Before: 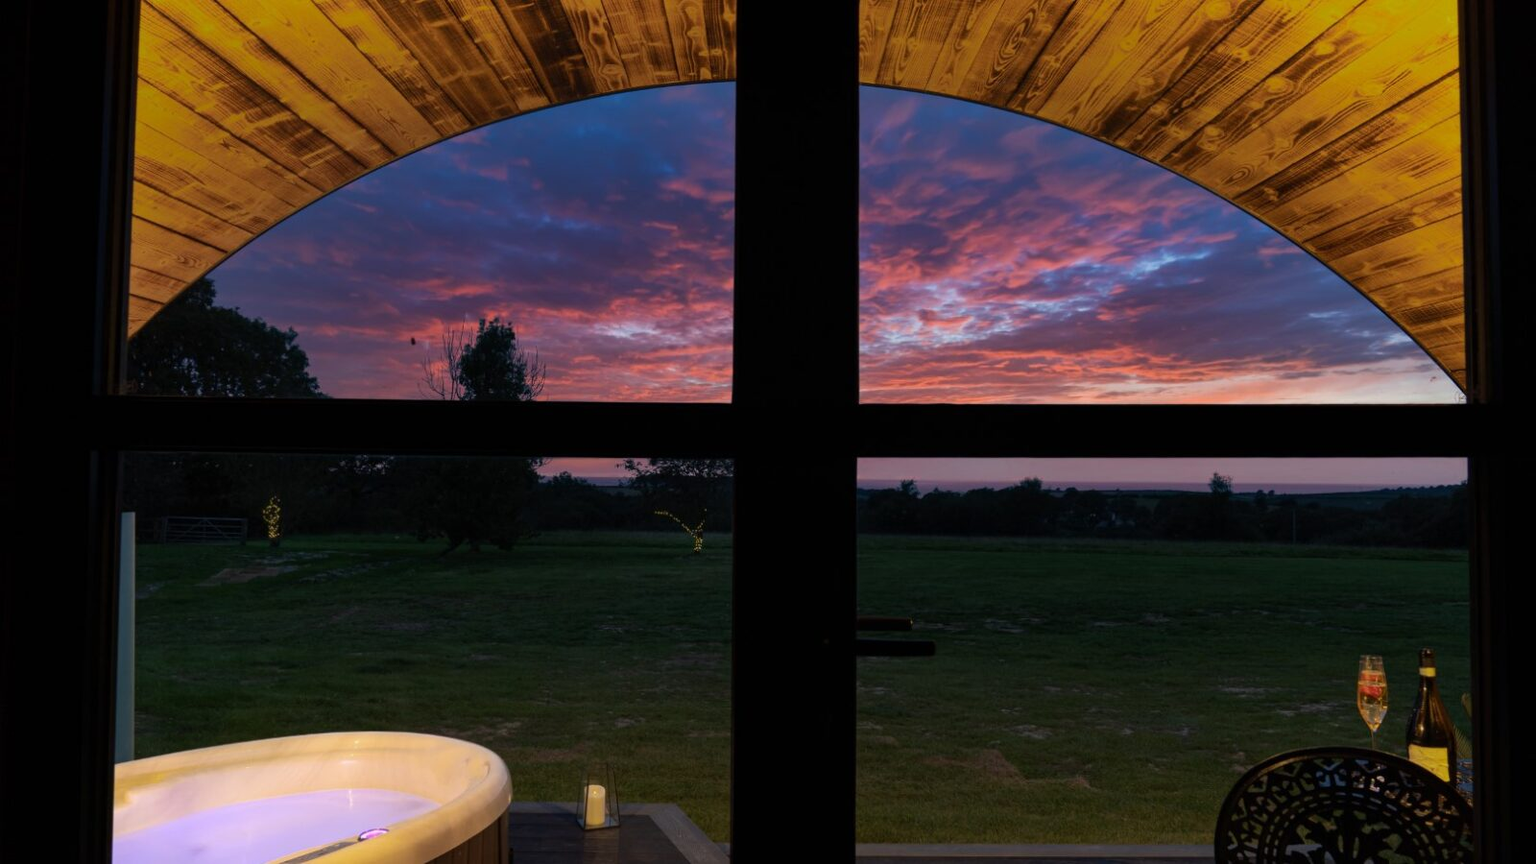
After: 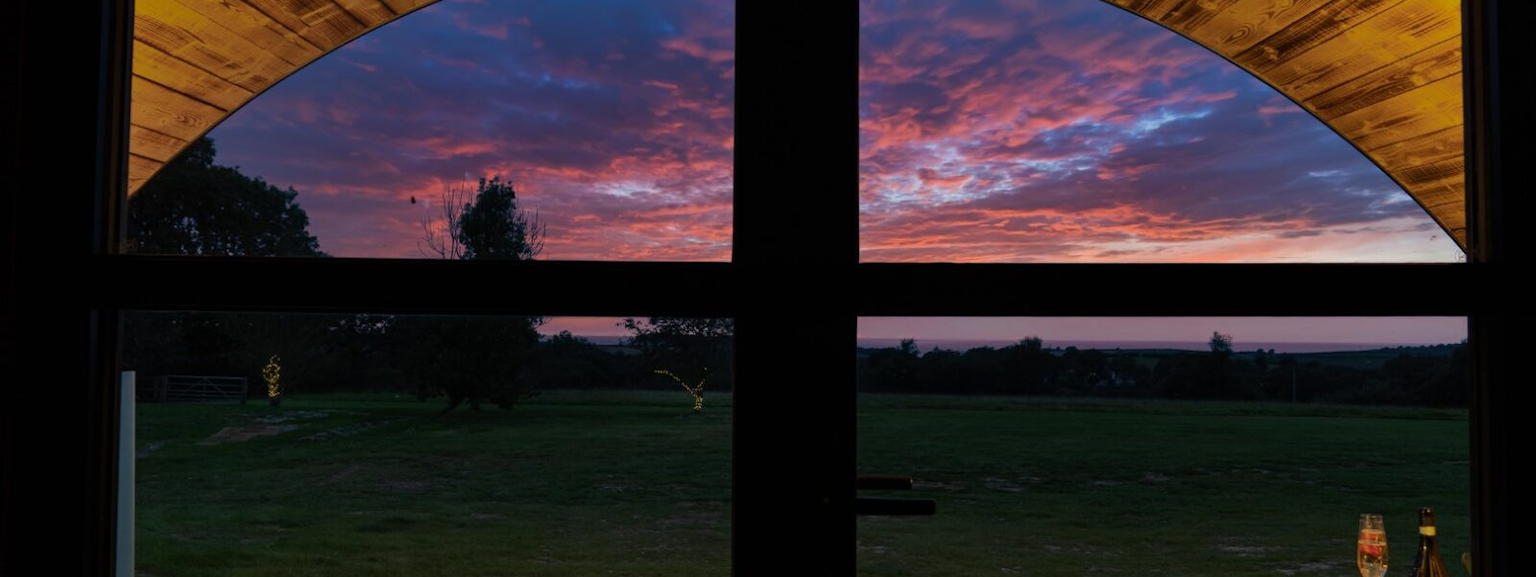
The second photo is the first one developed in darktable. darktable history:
crop: top 16.415%, bottom 16.695%
